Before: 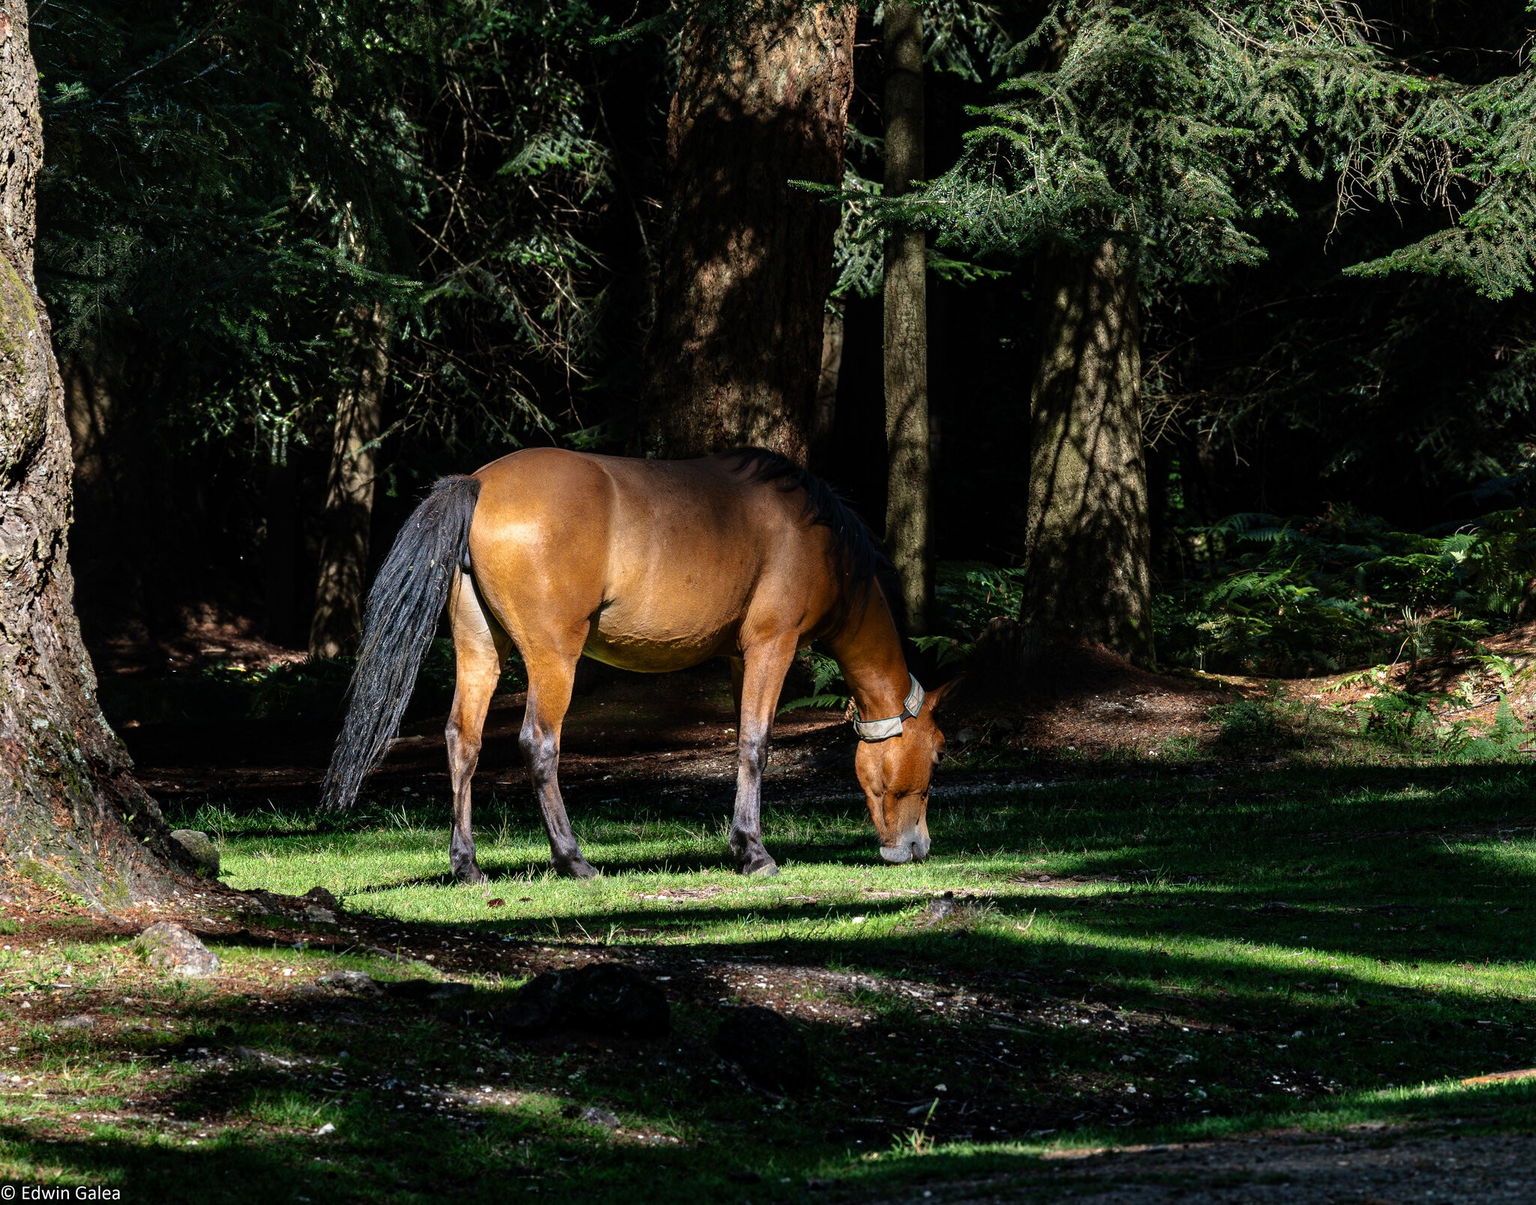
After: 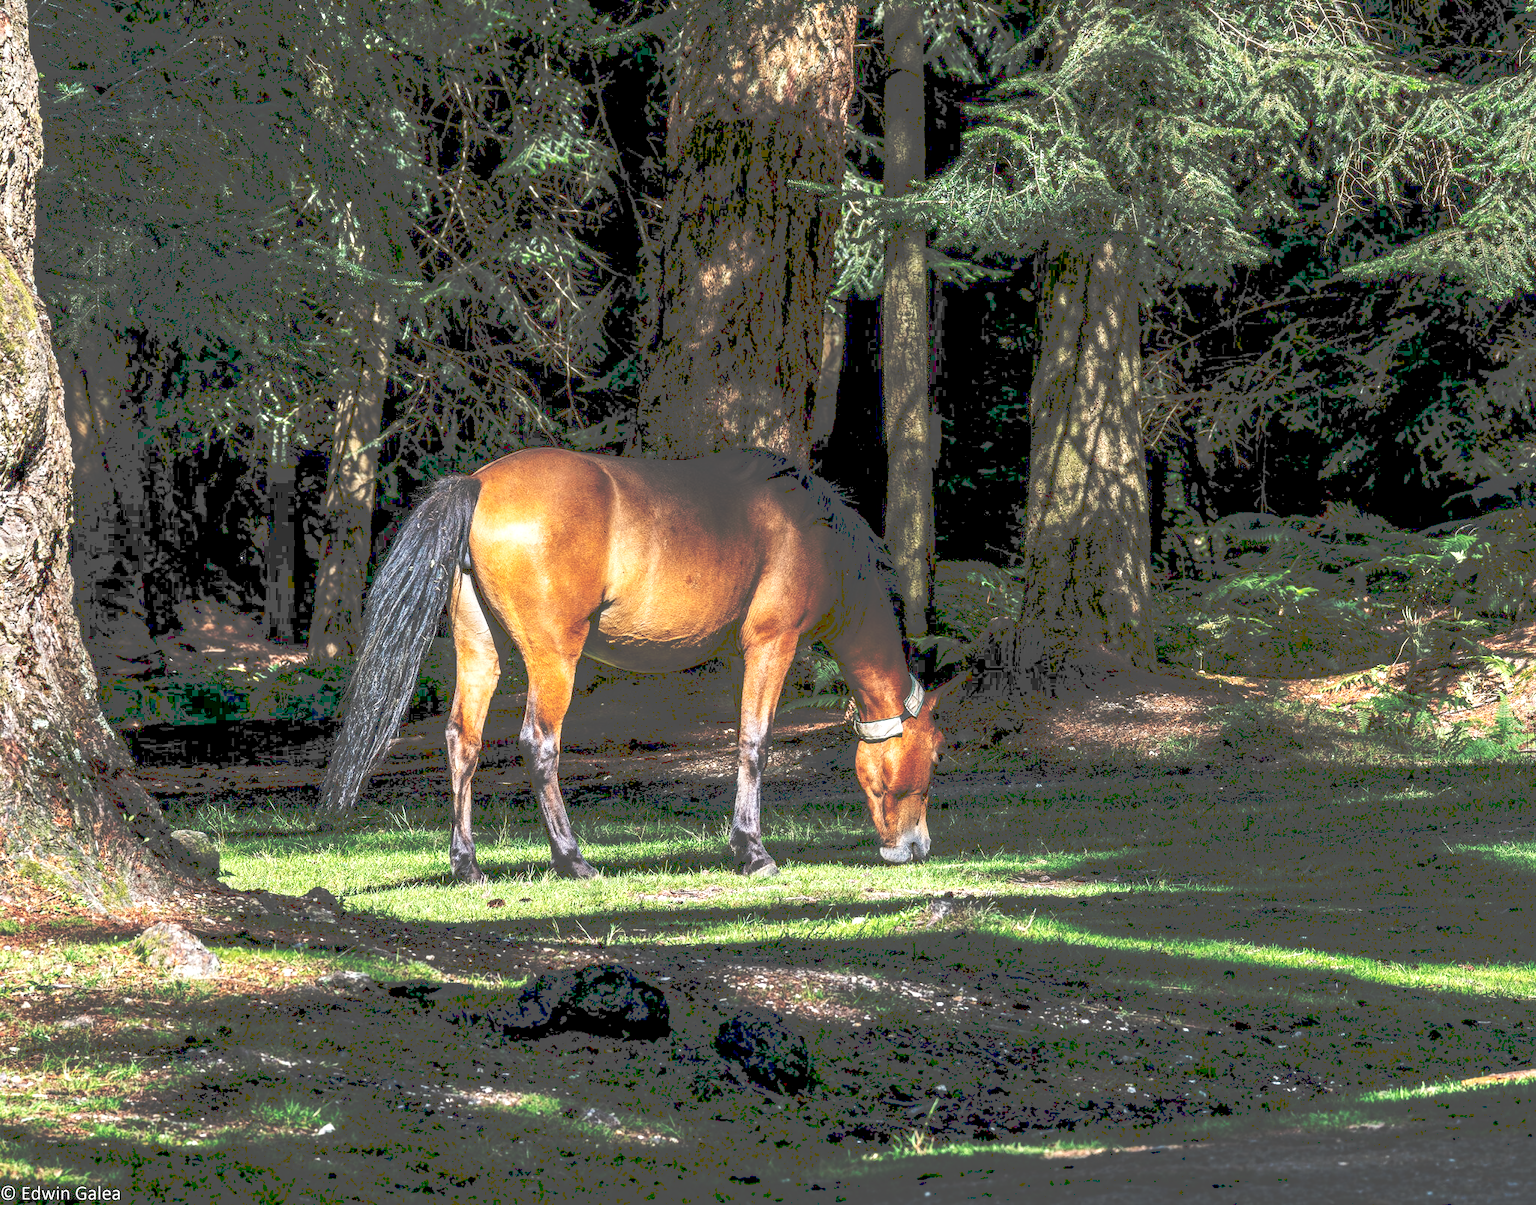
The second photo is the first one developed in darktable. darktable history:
exposure: black level correction 0.001, exposure 0.498 EV, compensate highlight preservation false
local contrast: on, module defaults
tone curve: curves: ch0 [(0, 0) (0.003, 0.319) (0.011, 0.319) (0.025, 0.323) (0.044, 0.323) (0.069, 0.327) (0.1, 0.33) (0.136, 0.338) (0.177, 0.348) (0.224, 0.361) (0.277, 0.374) (0.335, 0.398) (0.399, 0.444) (0.468, 0.516) (0.543, 0.595) (0.623, 0.694) (0.709, 0.793) (0.801, 0.883) (0.898, 0.942) (1, 1)], preserve colors none
